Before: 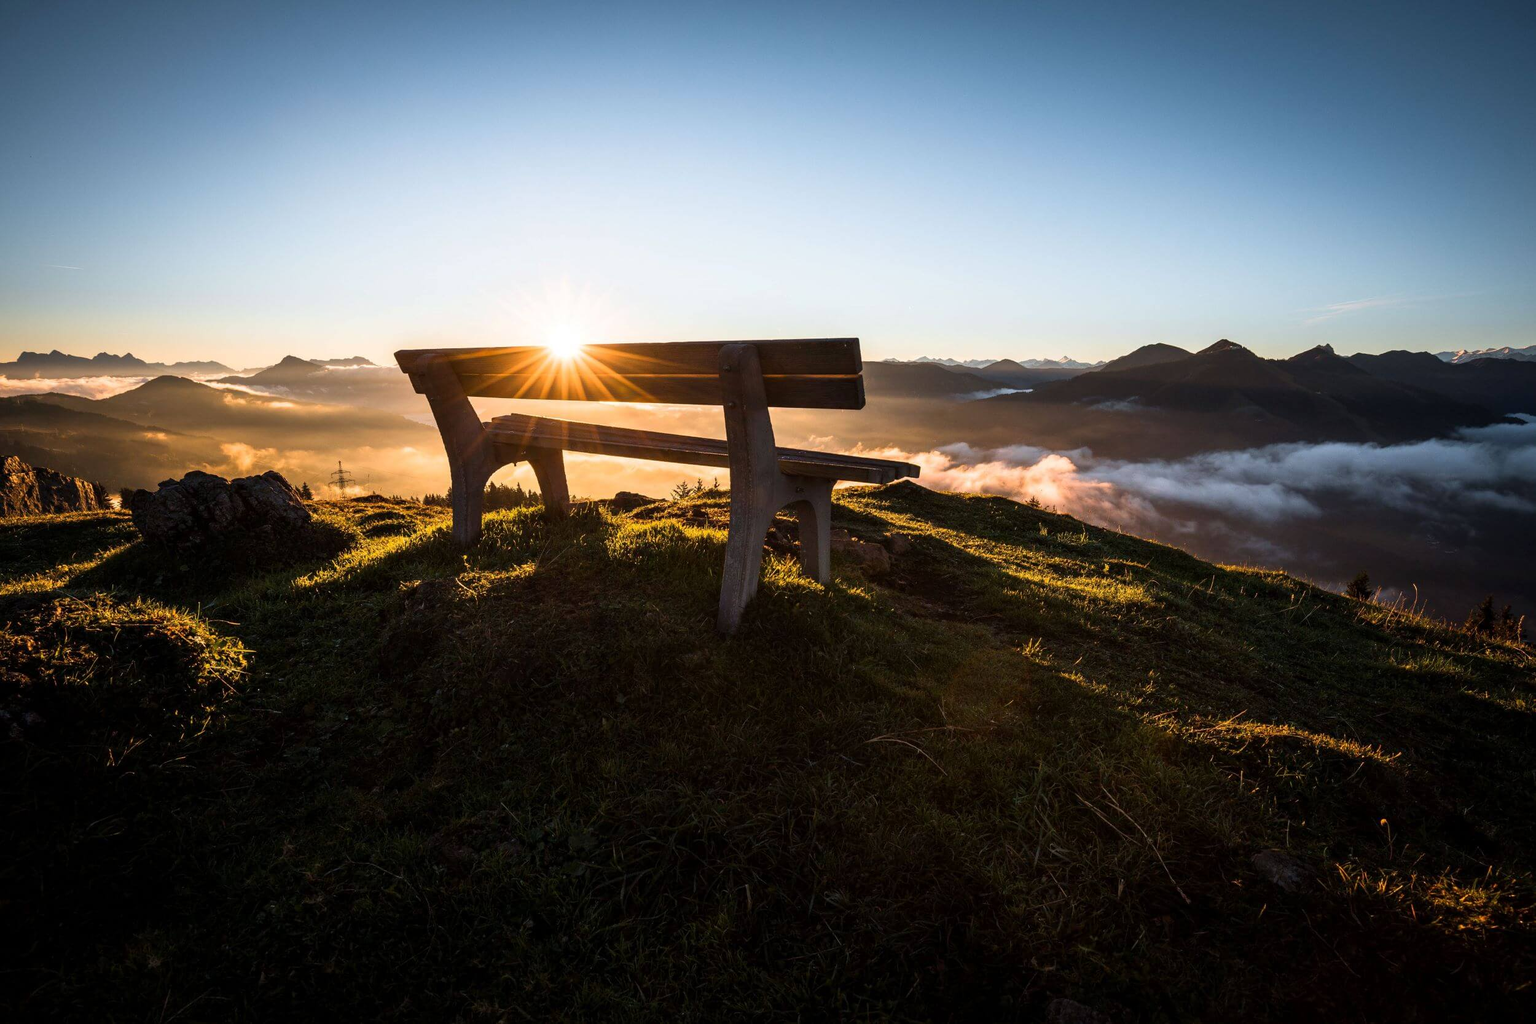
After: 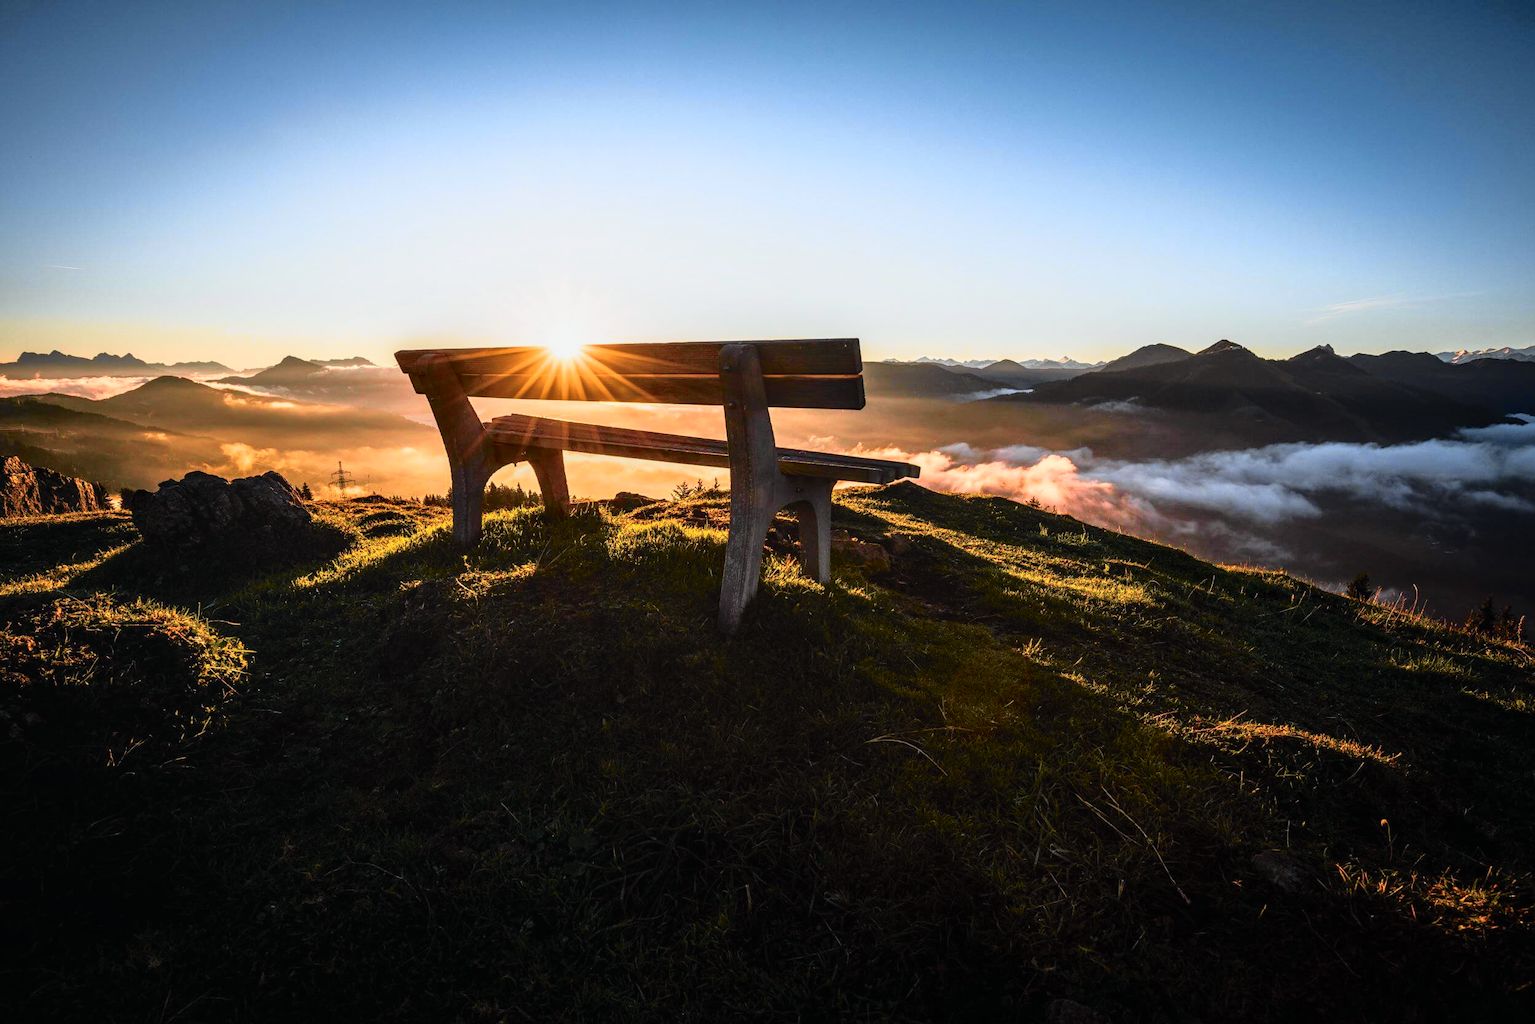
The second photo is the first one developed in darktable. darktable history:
local contrast: on, module defaults
tone curve: curves: ch0 [(0, 0.009) (0.105, 0.08) (0.195, 0.18) (0.283, 0.316) (0.384, 0.434) (0.485, 0.531) (0.638, 0.69) (0.81, 0.872) (1, 0.977)]; ch1 [(0, 0) (0.161, 0.092) (0.35, 0.33) (0.379, 0.401) (0.456, 0.469) (0.502, 0.5) (0.525, 0.514) (0.586, 0.604) (0.642, 0.645) (0.858, 0.817) (1, 0.942)]; ch2 [(0, 0) (0.371, 0.362) (0.437, 0.437) (0.48, 0.49) (0.53, 0.515) (0.56, 0.571) (0.622, 0.606) (0.881, 0.795) (1, 0.929)], color space Lab, independent channels, preserve colors none
color balance rgb: shadows lift › hue 87.16°, power › hue 75.08°, perceptual saturation grading › global saturation 37.087%
